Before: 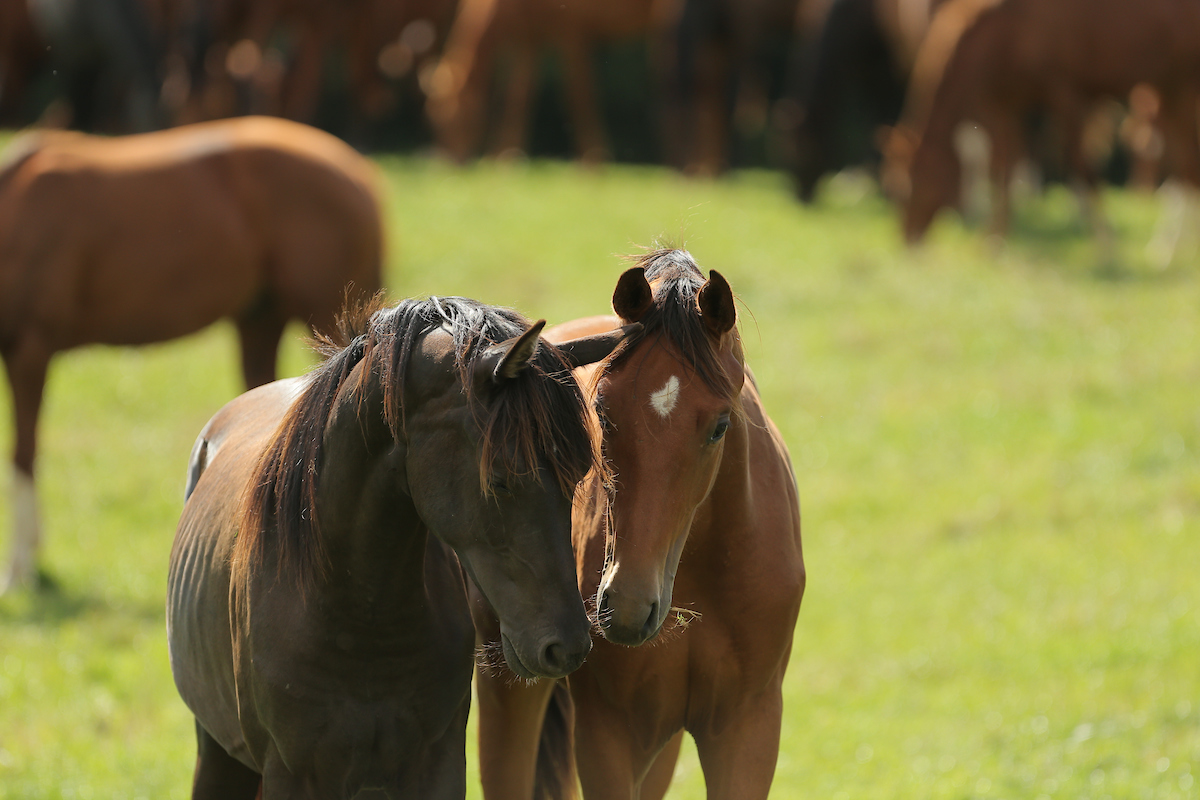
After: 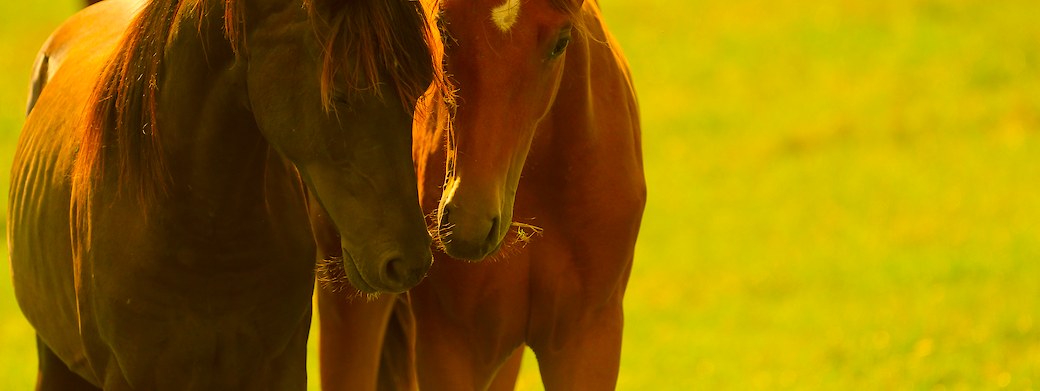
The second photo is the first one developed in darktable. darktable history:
color correction: highlights a* 10.44, highlights b* 30.04, shadows a* 2.73, shadows b* 17.51, saturation 1.72
crop and rotate: left 13.306%, top 48.129%, bottom 2.928%
